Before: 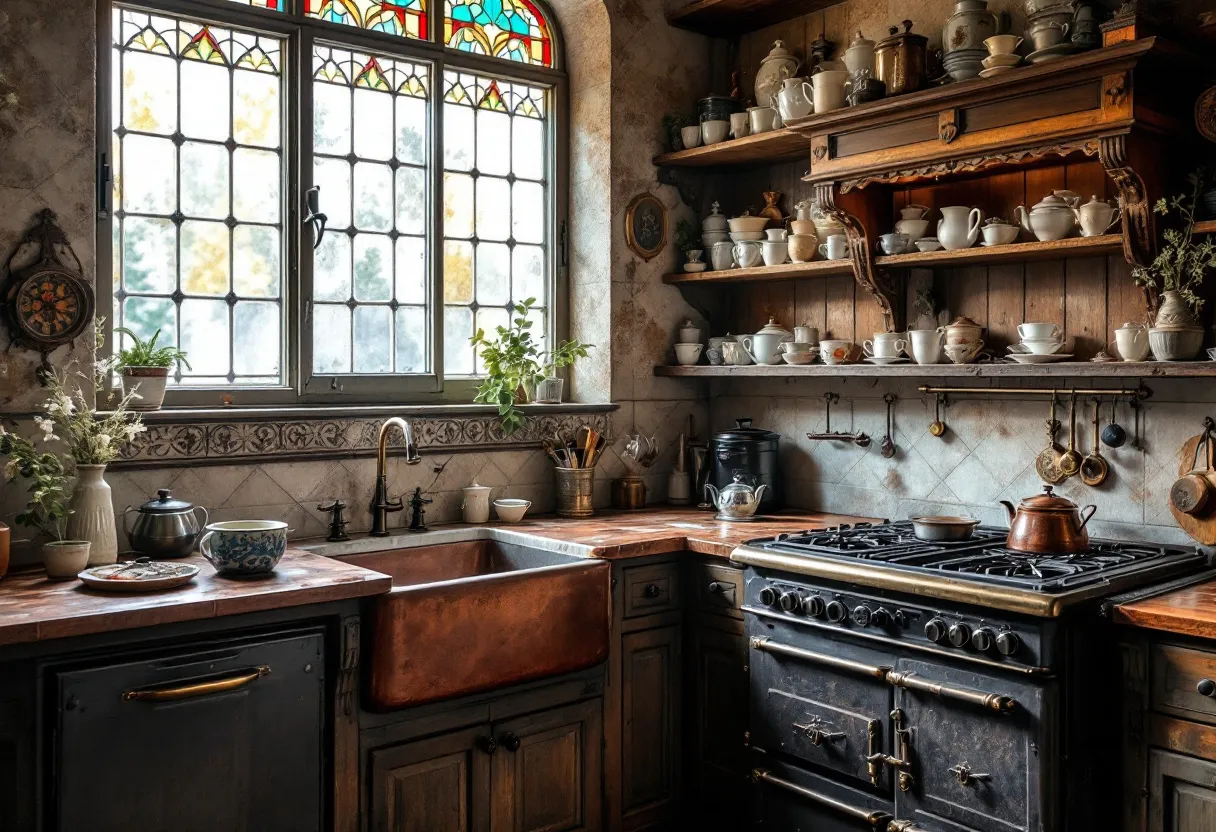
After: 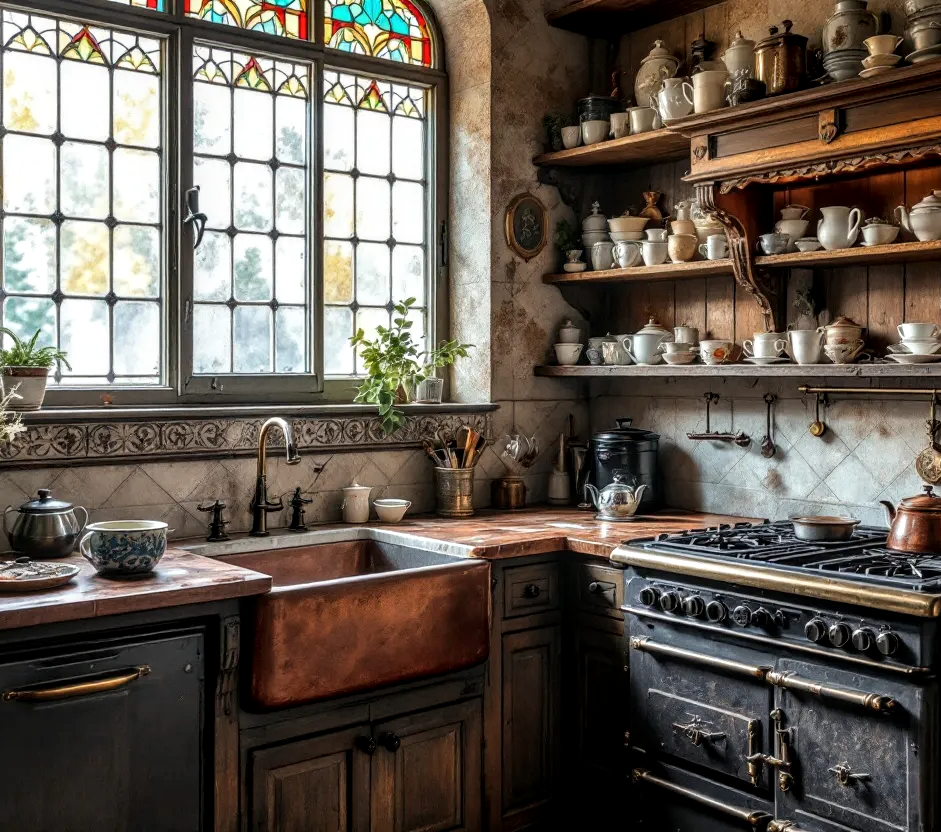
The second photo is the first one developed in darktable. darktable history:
local contrast: detail 130%
crop: left 9.88%, right 12.664%
